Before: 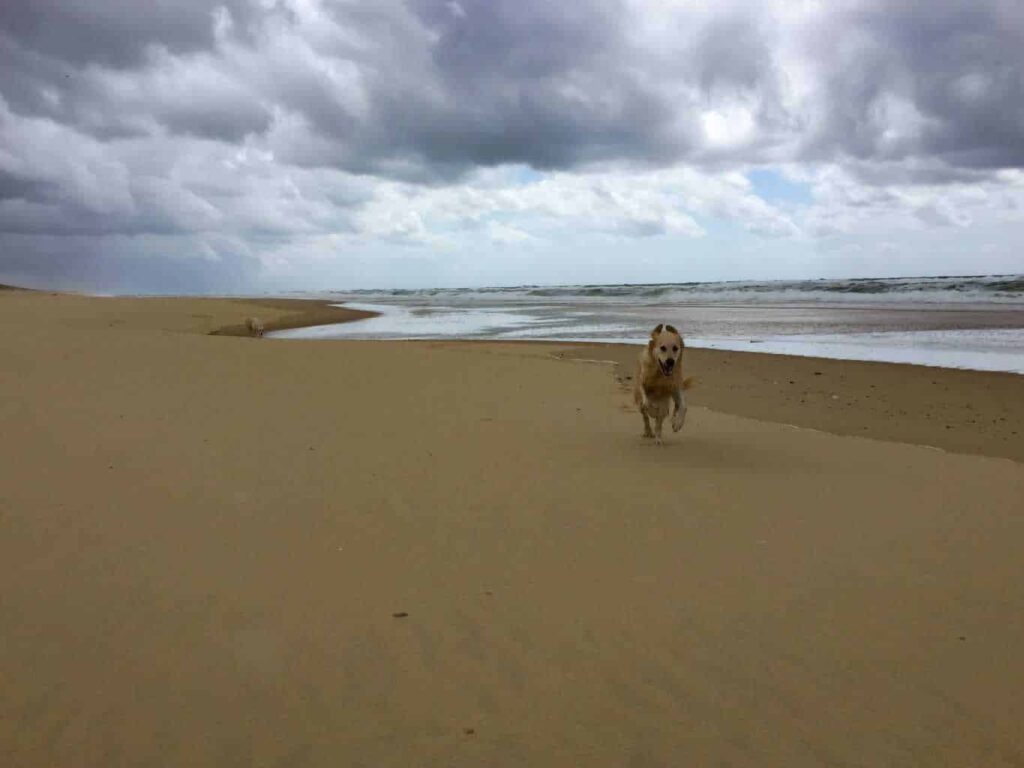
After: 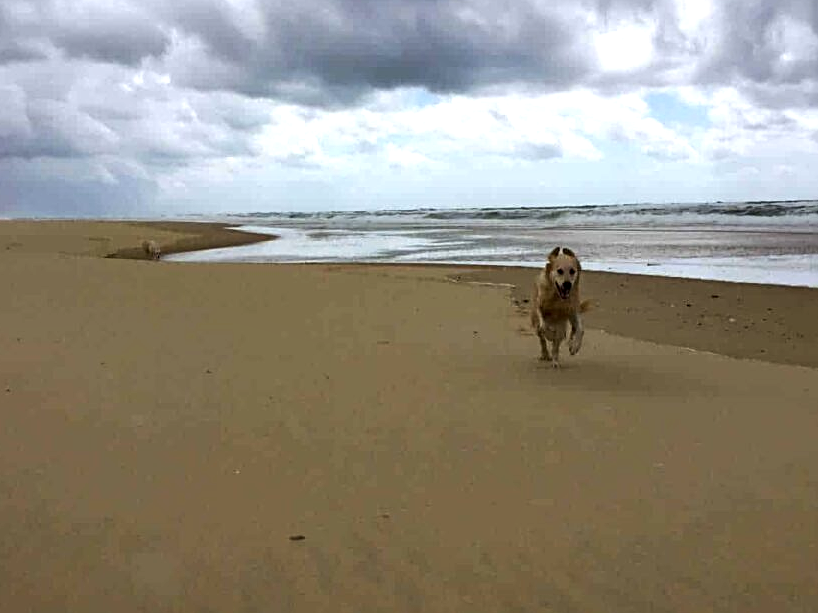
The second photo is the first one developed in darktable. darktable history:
local contrast: highlights 100%, shadows 100%, detail 120%, midtone range 0.2
sharpen: on, module defaults
tone equalizer: -8 EV -0.417 EV, -7 EV -0.389 EV, -6 EV -0.333 EV, -5 EV -0.222 EV, -3 EV 0.222 EV, -2 EV 0.333 EV, -1 EV 0.389 EV, +0 EV 0.417 EV, edges refinement/feathering 500, mask exposure compensation -1.57 EV, preserve details no
crop and rotate: left 10.071%, top 10.071%, right 10.02%, bottom 10.02%
